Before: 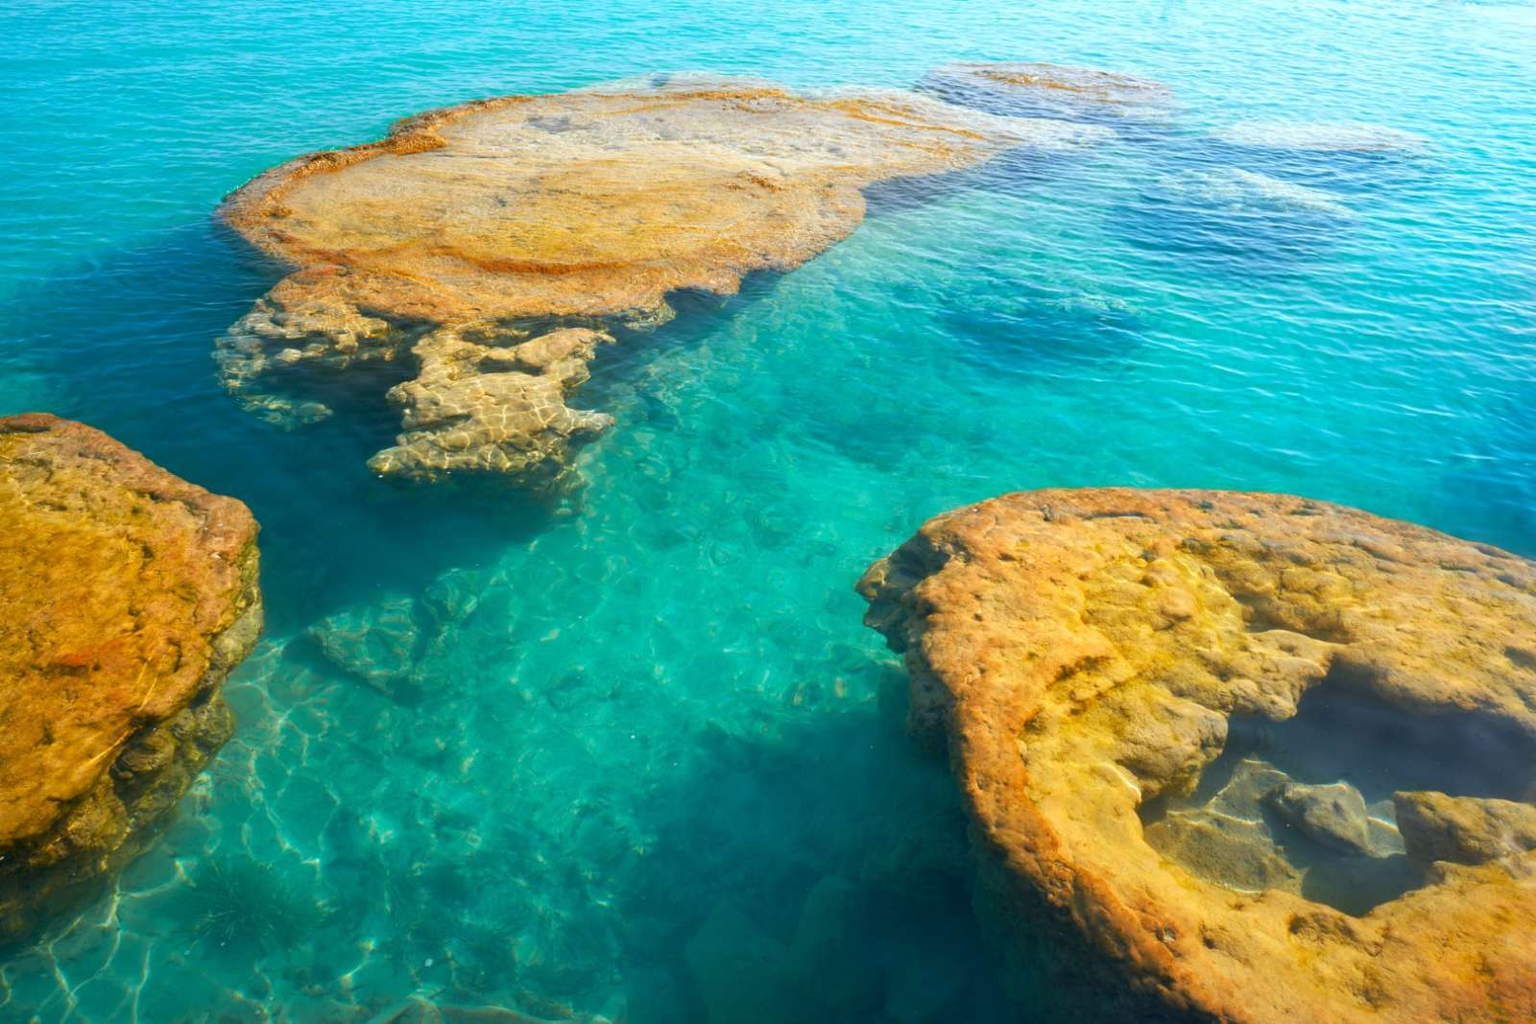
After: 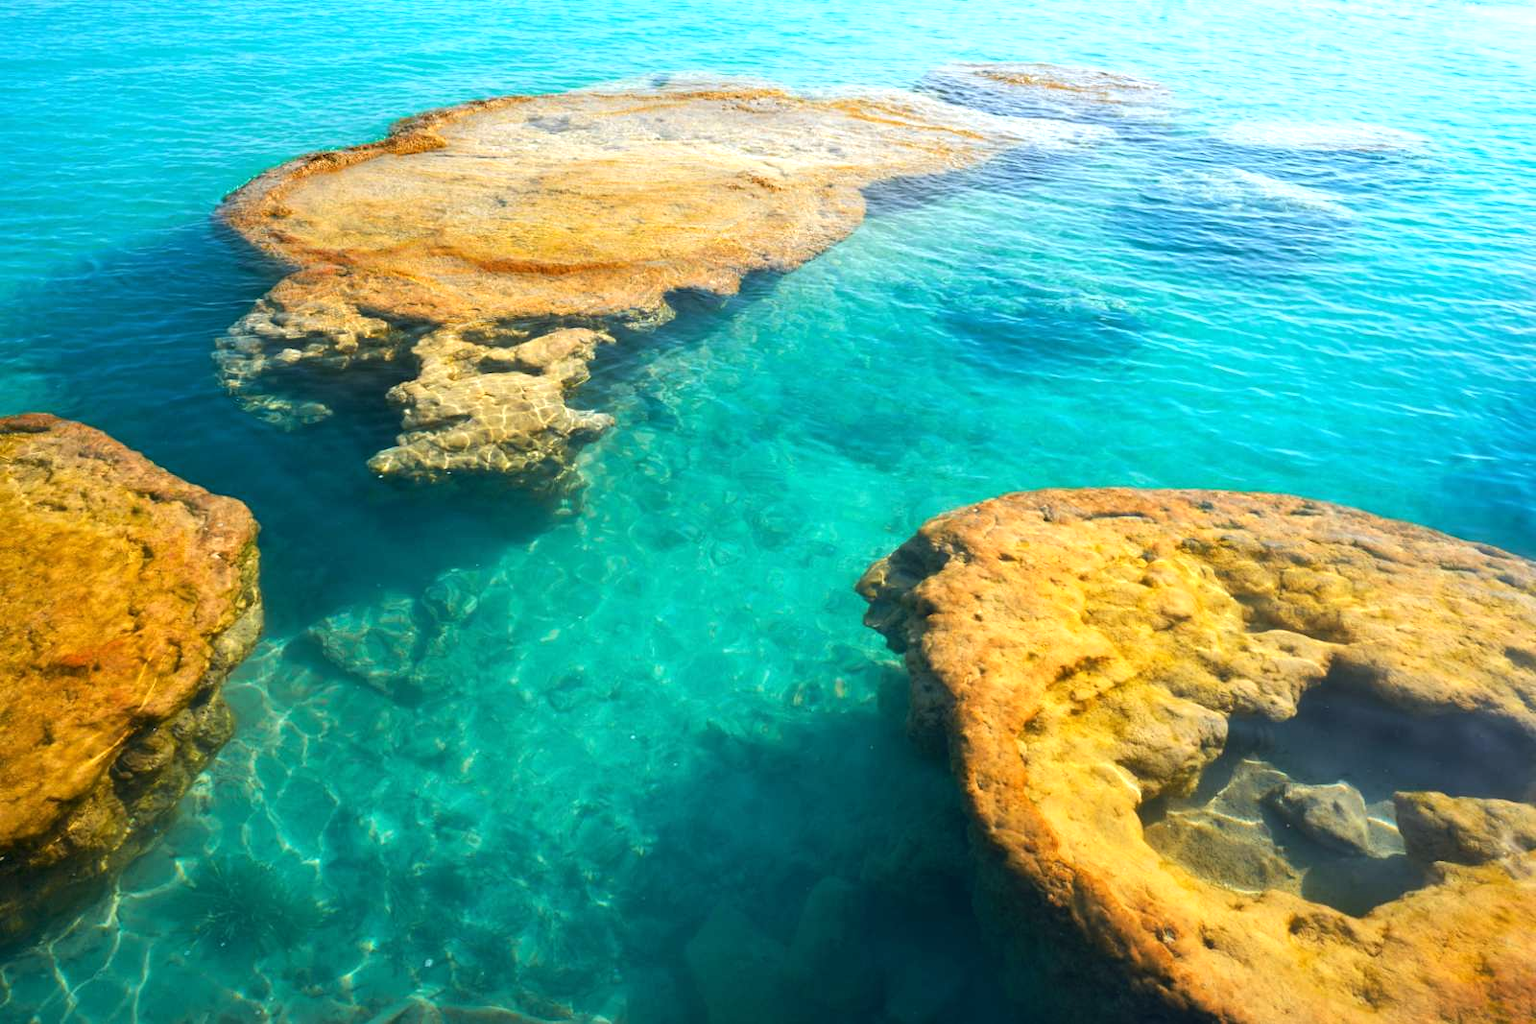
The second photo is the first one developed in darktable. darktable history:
tone equalizer: -8 EV -0.429 EV, -7 EV -0.359 EV, -6 EV -0.366 EV, -5 EV -0.197 EV, -3 EV 0.229 EV, -2 EV 0.346 EV, -1 EV 0.374 EV, +0 EV 0.399 EV, edges refinement/feathering 500, mask exposure compensation -1.57 EV, preserve details no
